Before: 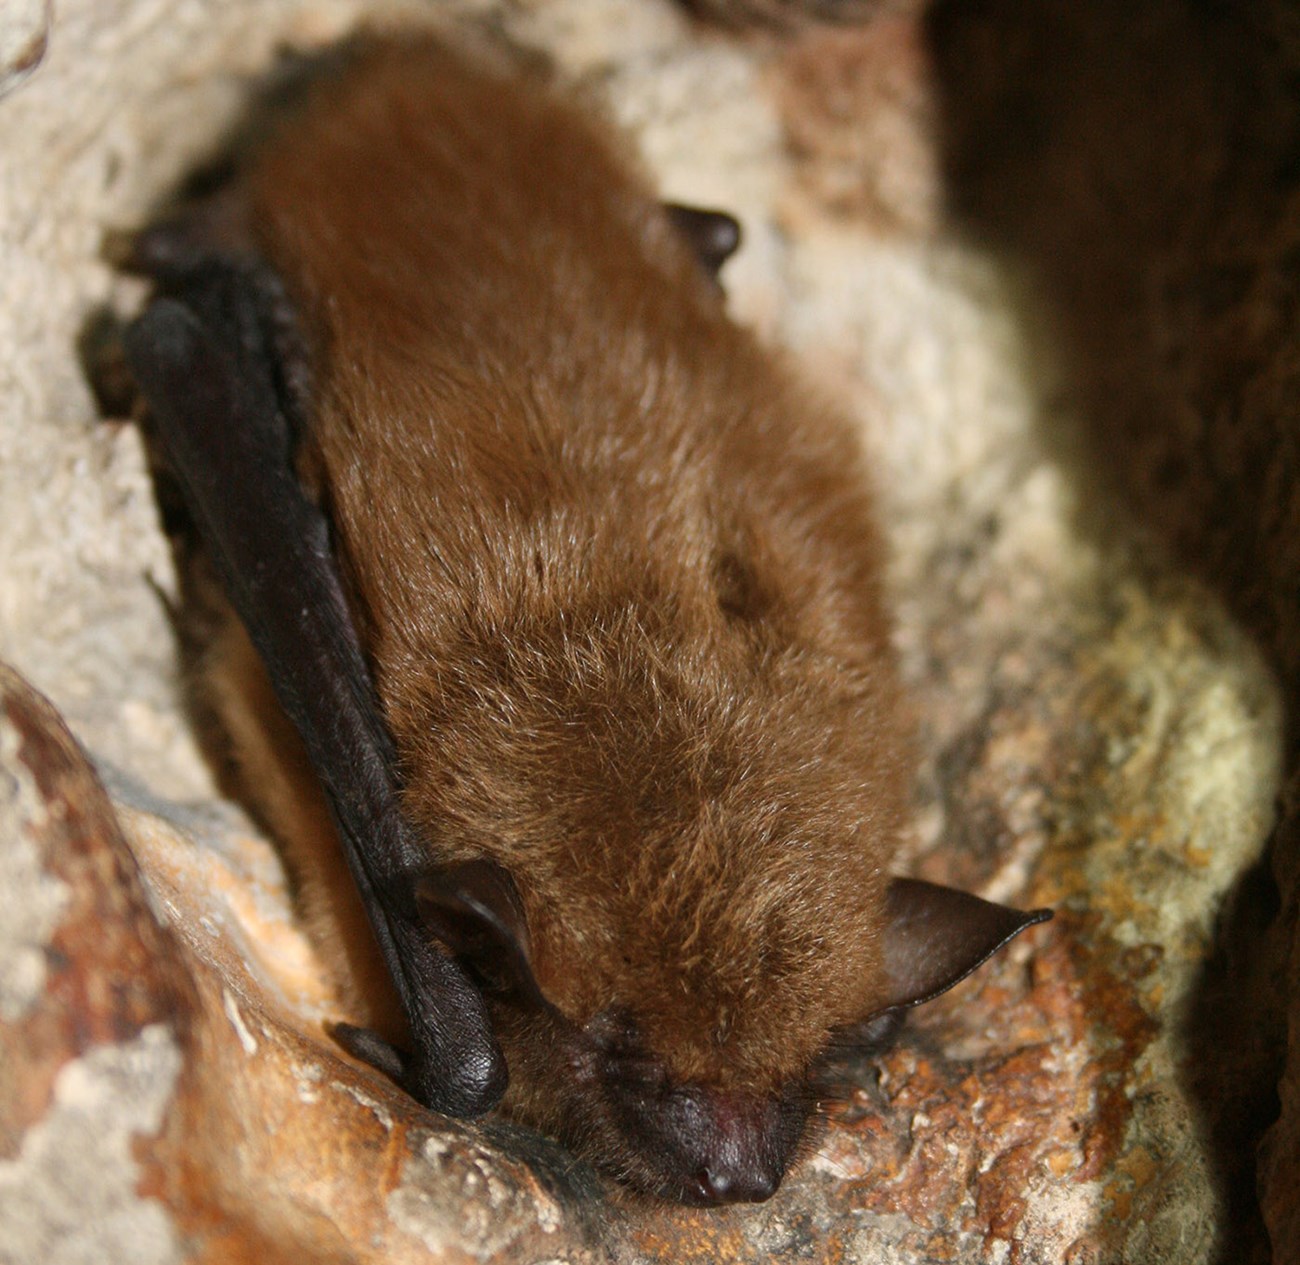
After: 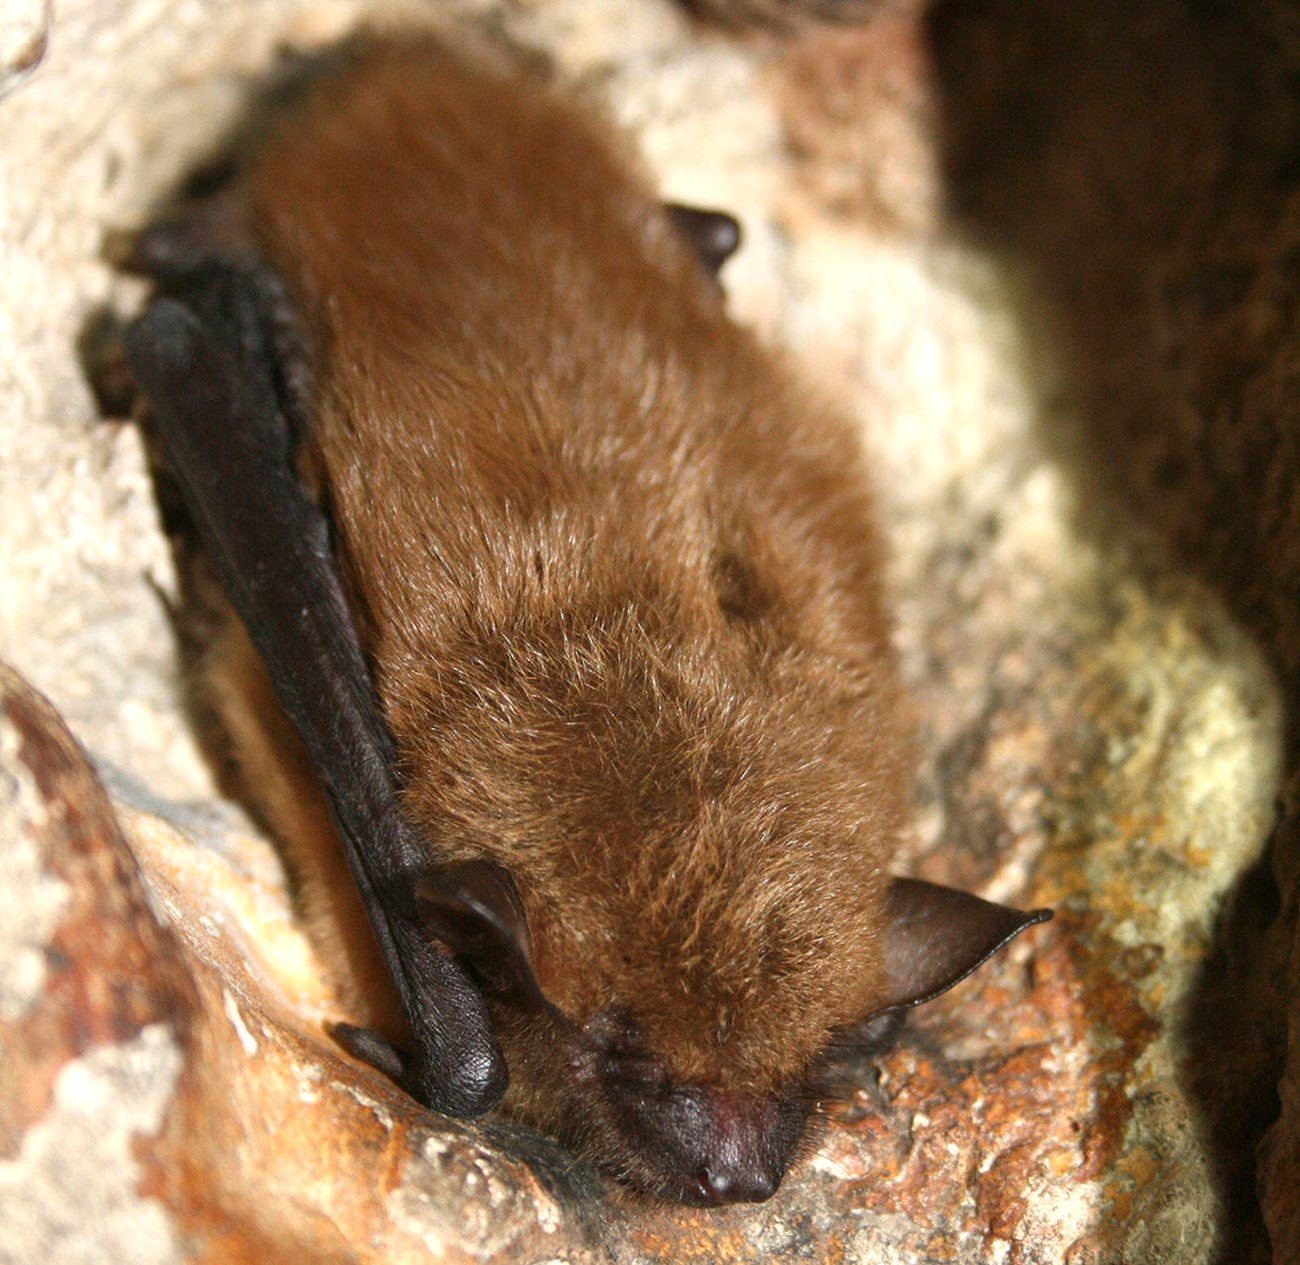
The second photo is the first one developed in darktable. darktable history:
exposure: exposure 0.636 EV, compensate highlight preservation false
